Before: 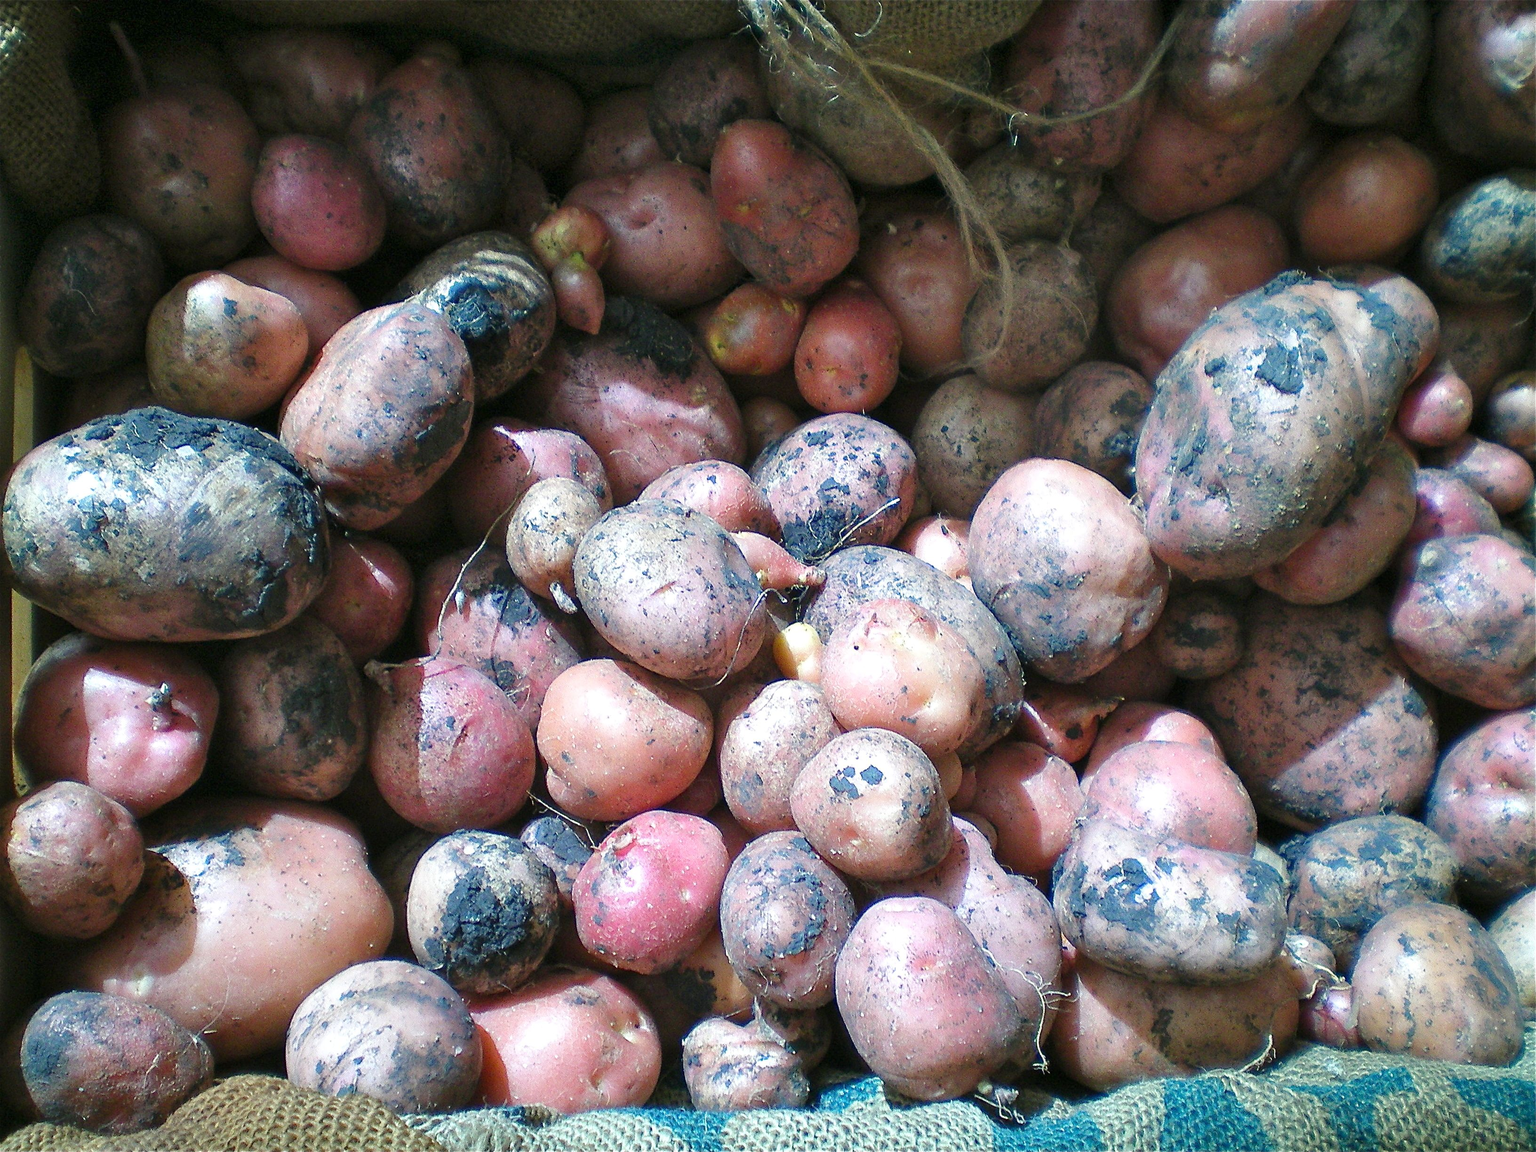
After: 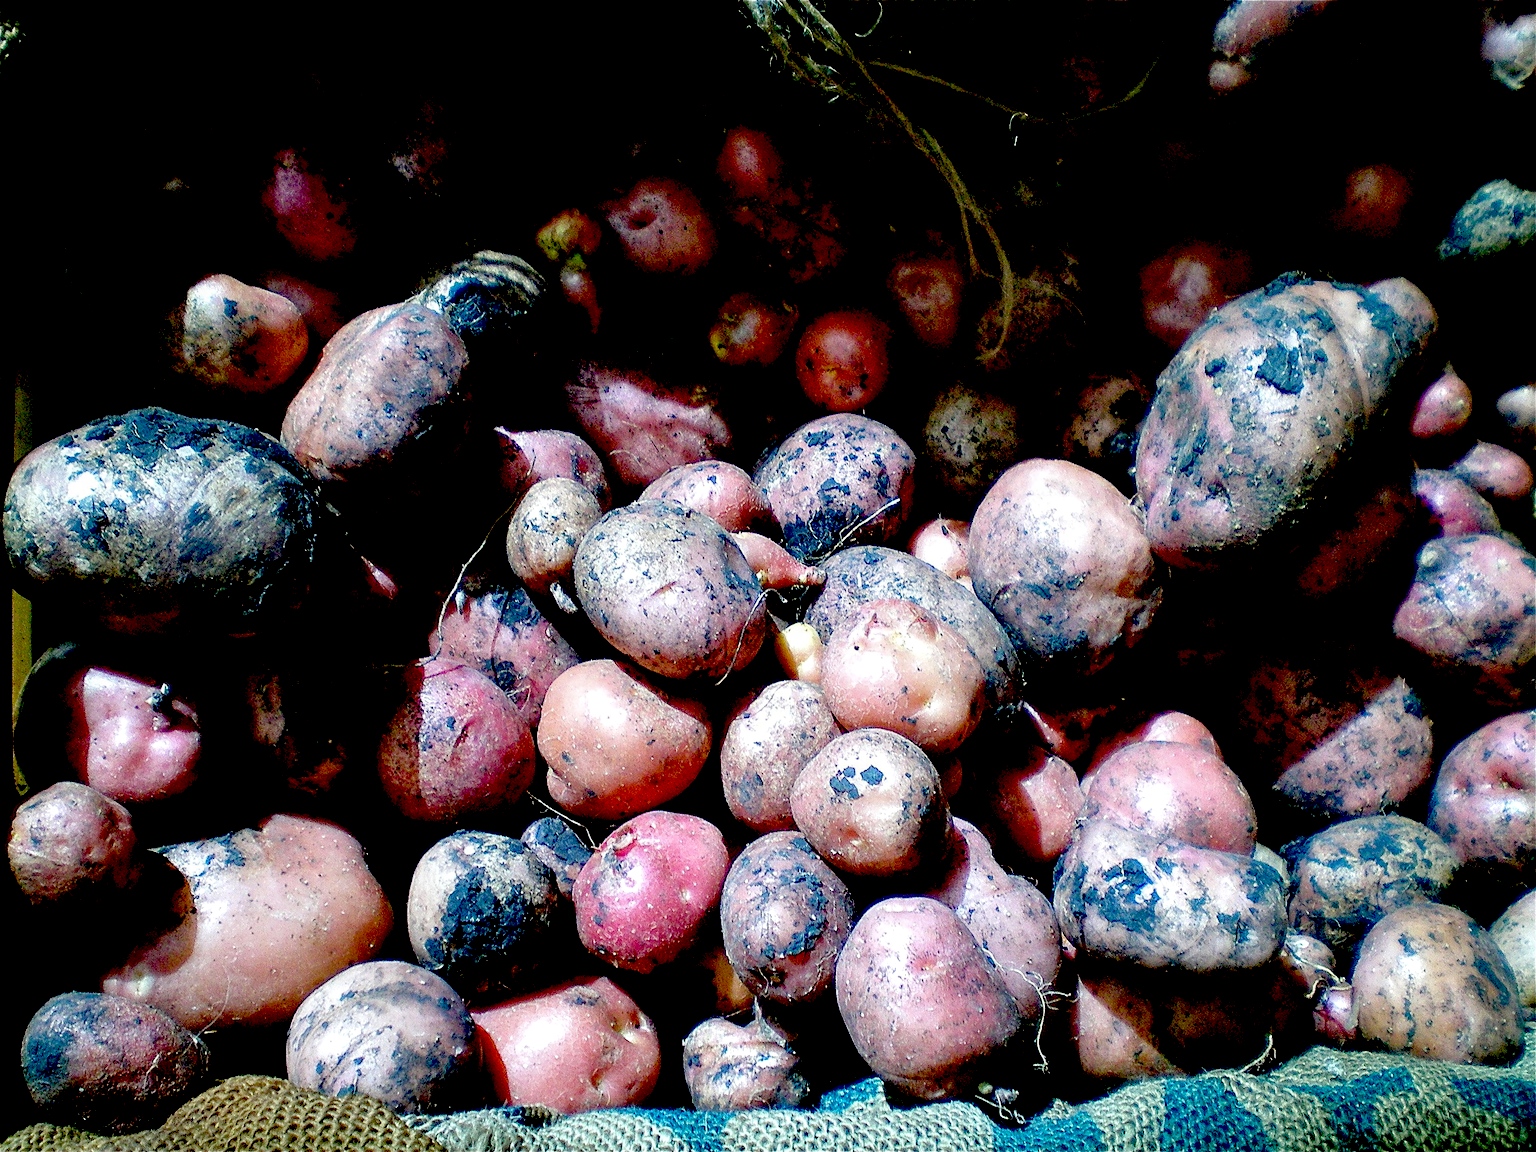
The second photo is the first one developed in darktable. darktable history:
local contrast: highlights 99%, shadows 86%, detail 160%, midtone range 0.2
exposure: black level correction 0.1, exposure -0.092 EV, compensate highlight preservation false
